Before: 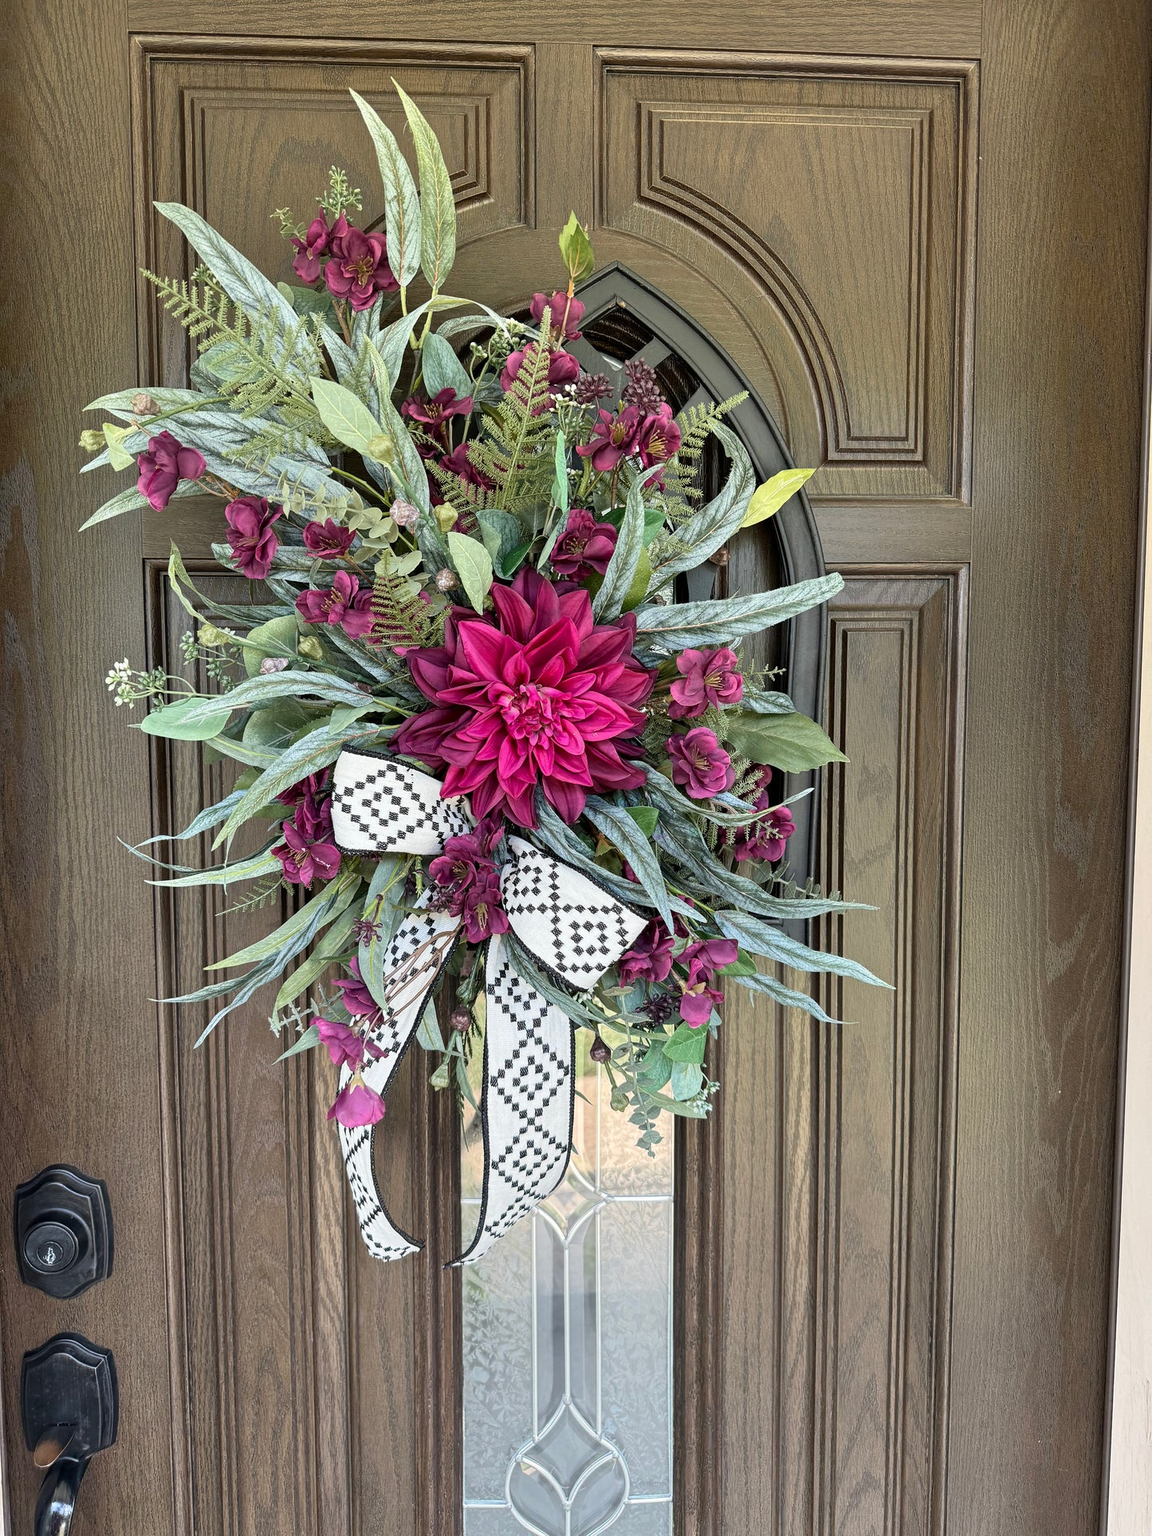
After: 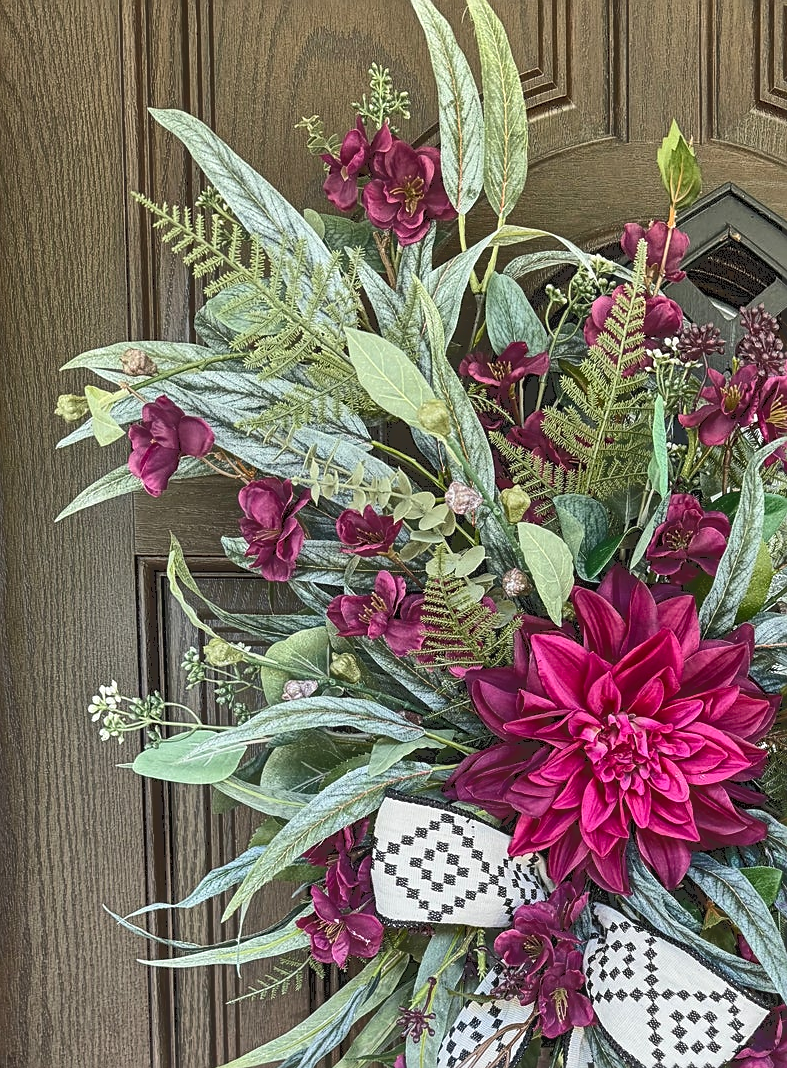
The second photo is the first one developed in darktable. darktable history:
local contrast: detail 109%
crop and rotate: left 3.066%, top 7.575%, right 42.447%, bottom 36.95%
sharpen: on, module defaults
tone curve: curves: ch0 [(0, 0) (0.003, 0.161) (0.011, 0.161) (0.025, 0.161) (0.044, 0.161) (0.069, 0.161) (0.1, 0.161) (0.136, 0.163) (0.177, 0.179) (0.224, 0.207) (0.277, 0.243) (0.335, 0.292) (0.399, 0.361) (0.468, 0.452) (0.543, 0.547) (0.623, 0.638) (0.709, 0.731) (0.801, 0.826) (0.898, 0.911) (1, 1)], color space Lab, independent channels, preserve colors none
